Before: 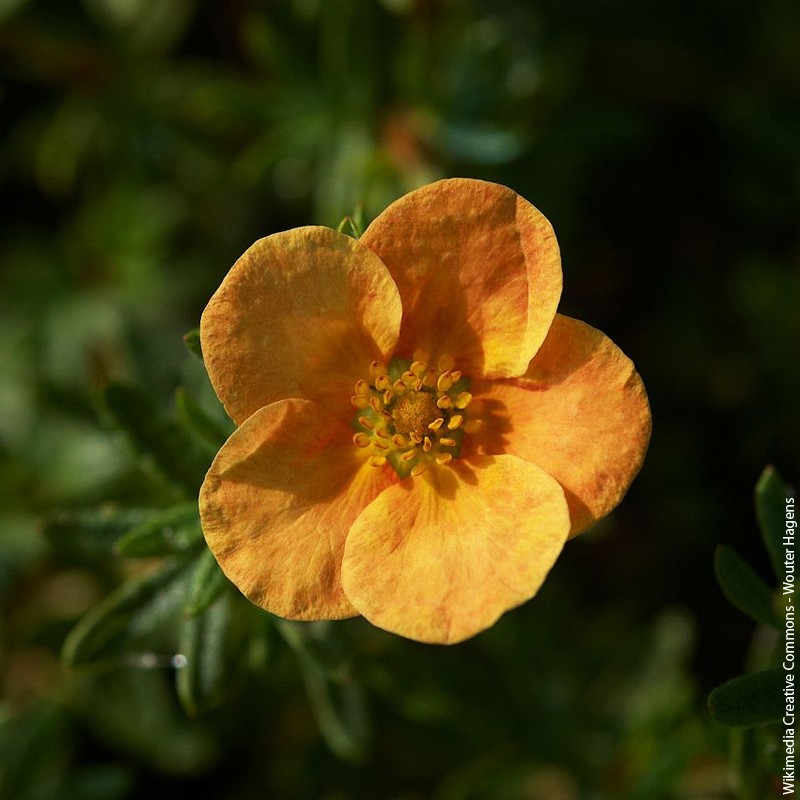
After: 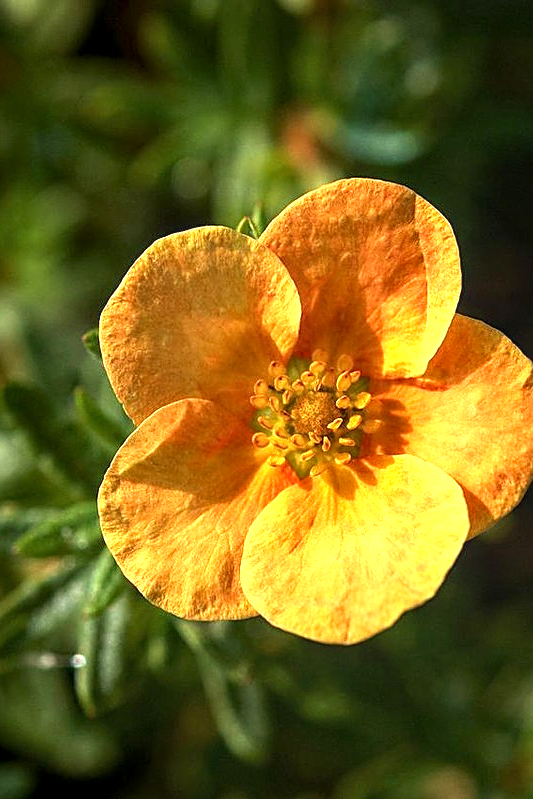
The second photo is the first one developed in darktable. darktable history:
white balance: emerald 1
local contrast: on, module defaults
sharpen: on, module defaults
crop and rotate: left 12.648%, right 20.685%
exposure: exposure 1.15 EV, compensate highlight preservation false
rotate and perspective: automatic cropping off
levels: mode automatic
